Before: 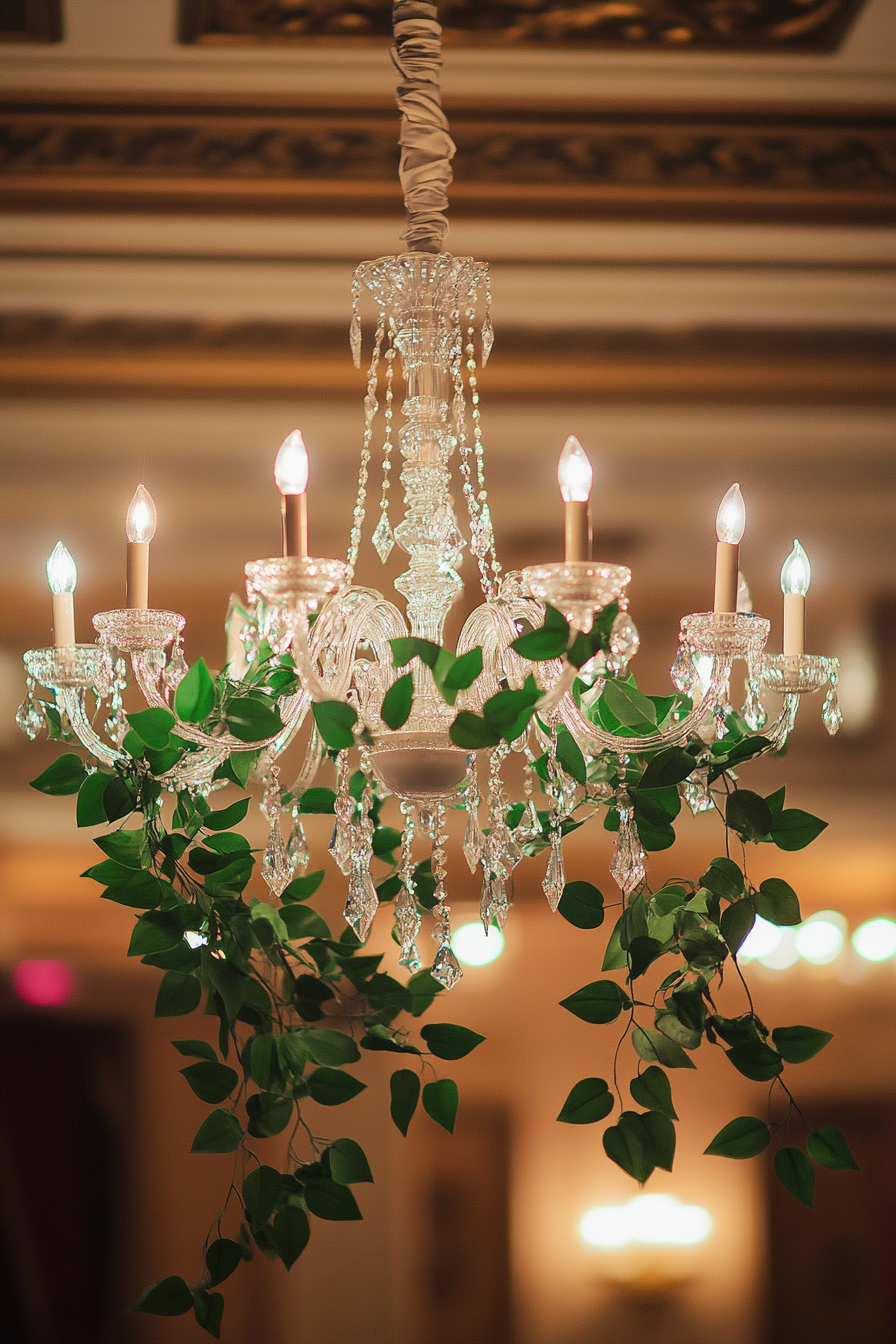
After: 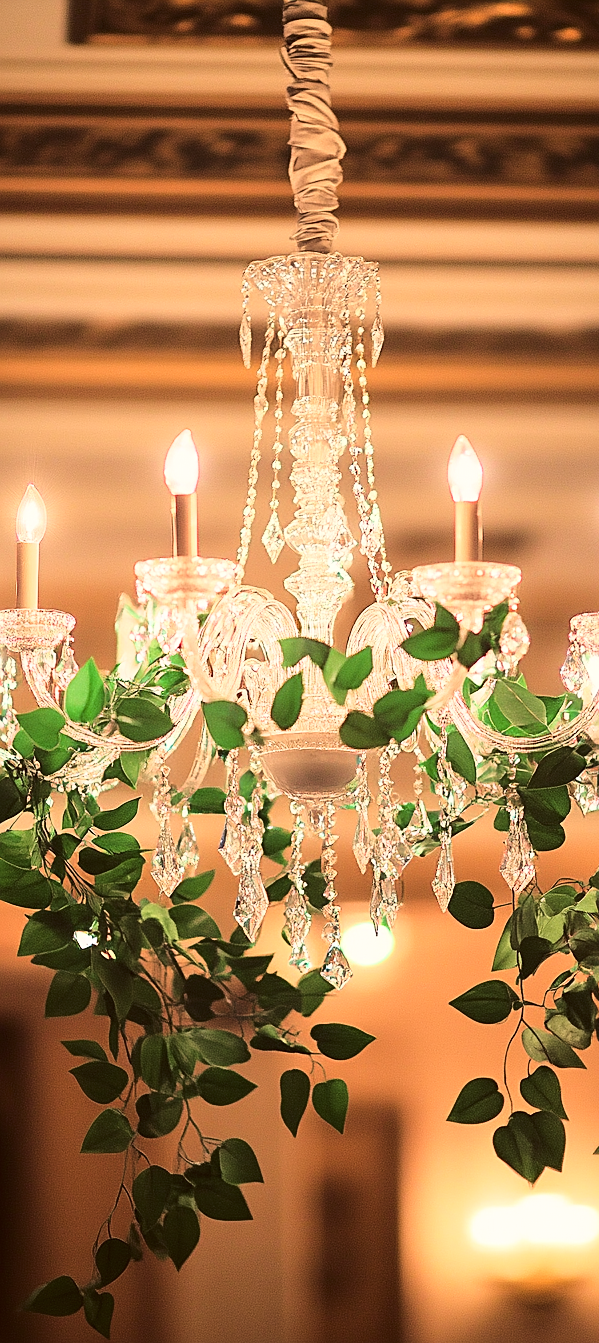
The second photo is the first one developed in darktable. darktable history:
base curve: curves: ch0 [(0, 0) (0.028, 0.03) (0.121, 0.232) (0.46, 0.748) (0.859, 0.968) (1, 1)]
crop and rotate: left 12.325%, right 20.747%
exposure: black level correction 0, exposure 0.199 EV, compensate highlight preservation false
color correction: highlights a* 6.06, highlights b* 7.59, shadows a* 5.99, shadows b* 6.91, saturation 0.883
sharpen: on, module defaults
